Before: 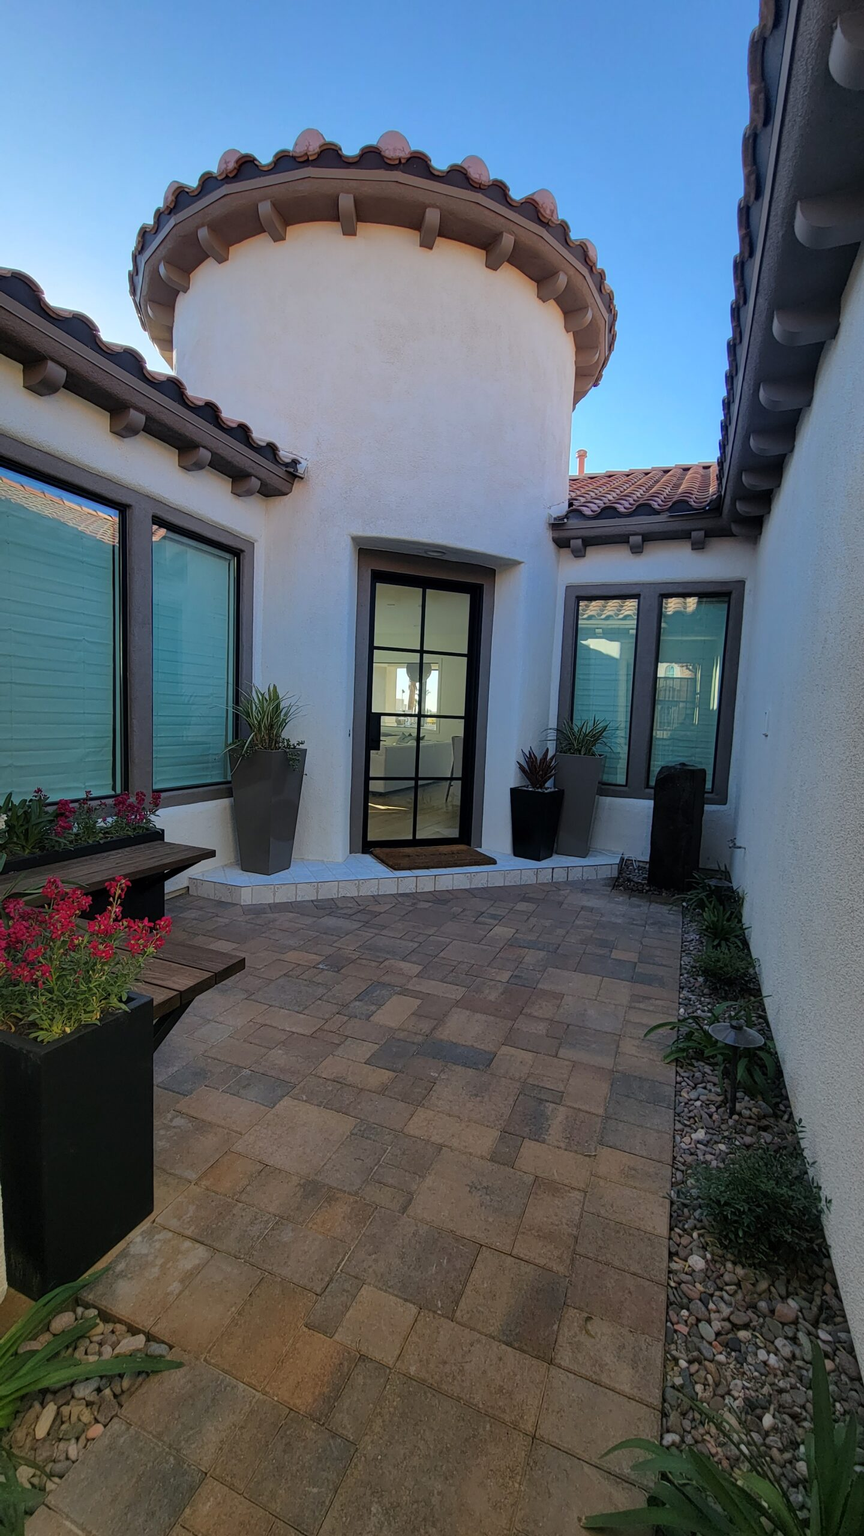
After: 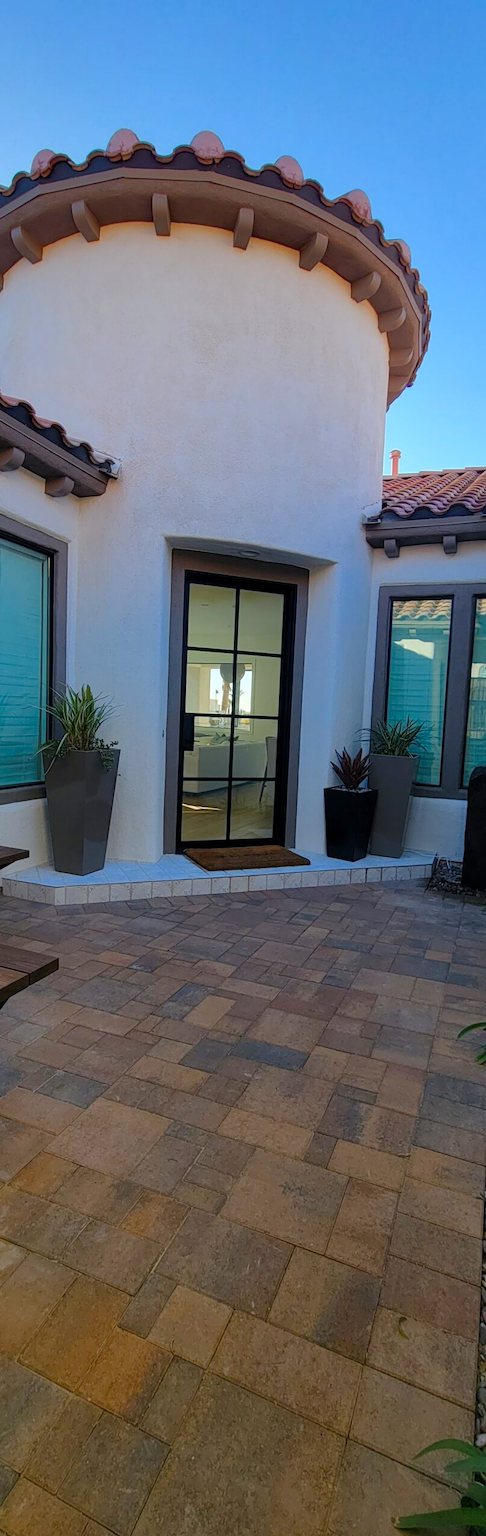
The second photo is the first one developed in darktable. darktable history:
levels: mode automatic
color balance rgb: perceptual saturation grading › global saturation 27.218%, perceptual saturation grading › highlights -28.79%, perceptual saturation grading › mid-tones 15.669%, perceptual saturation grading › shadows 33.526%, perceptual brilliance grading › global brilliance 1.394%, perceptual brilliance grading › highlights -3.722%
crop: left 21.613%, right 22.058%, bottom 0.011%
